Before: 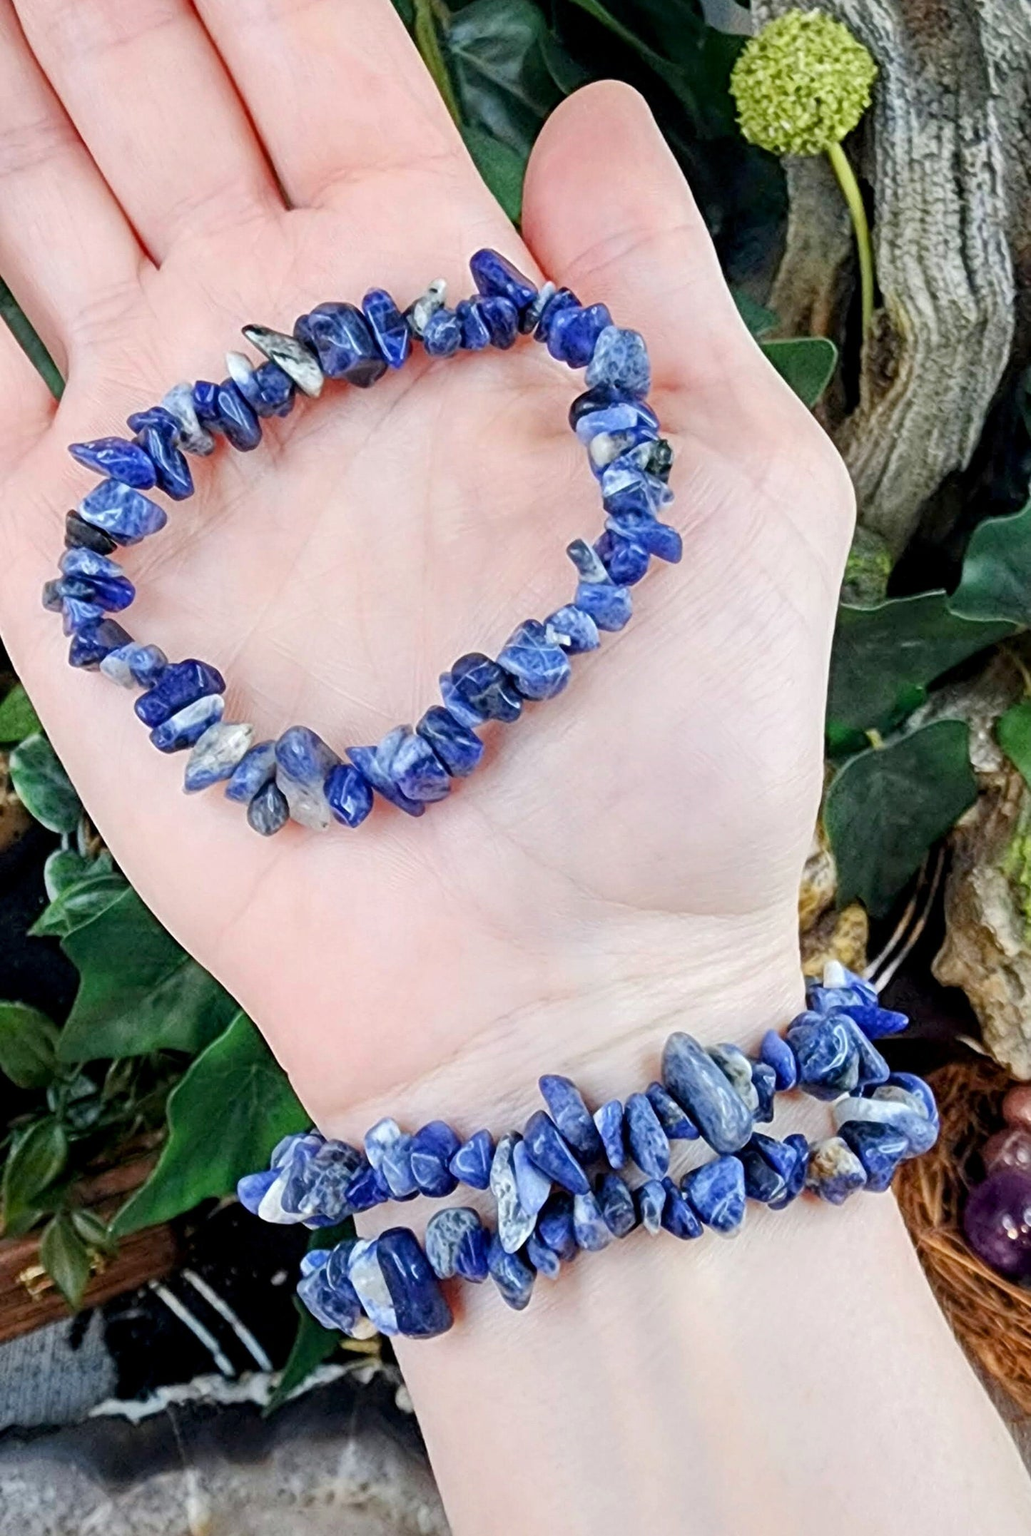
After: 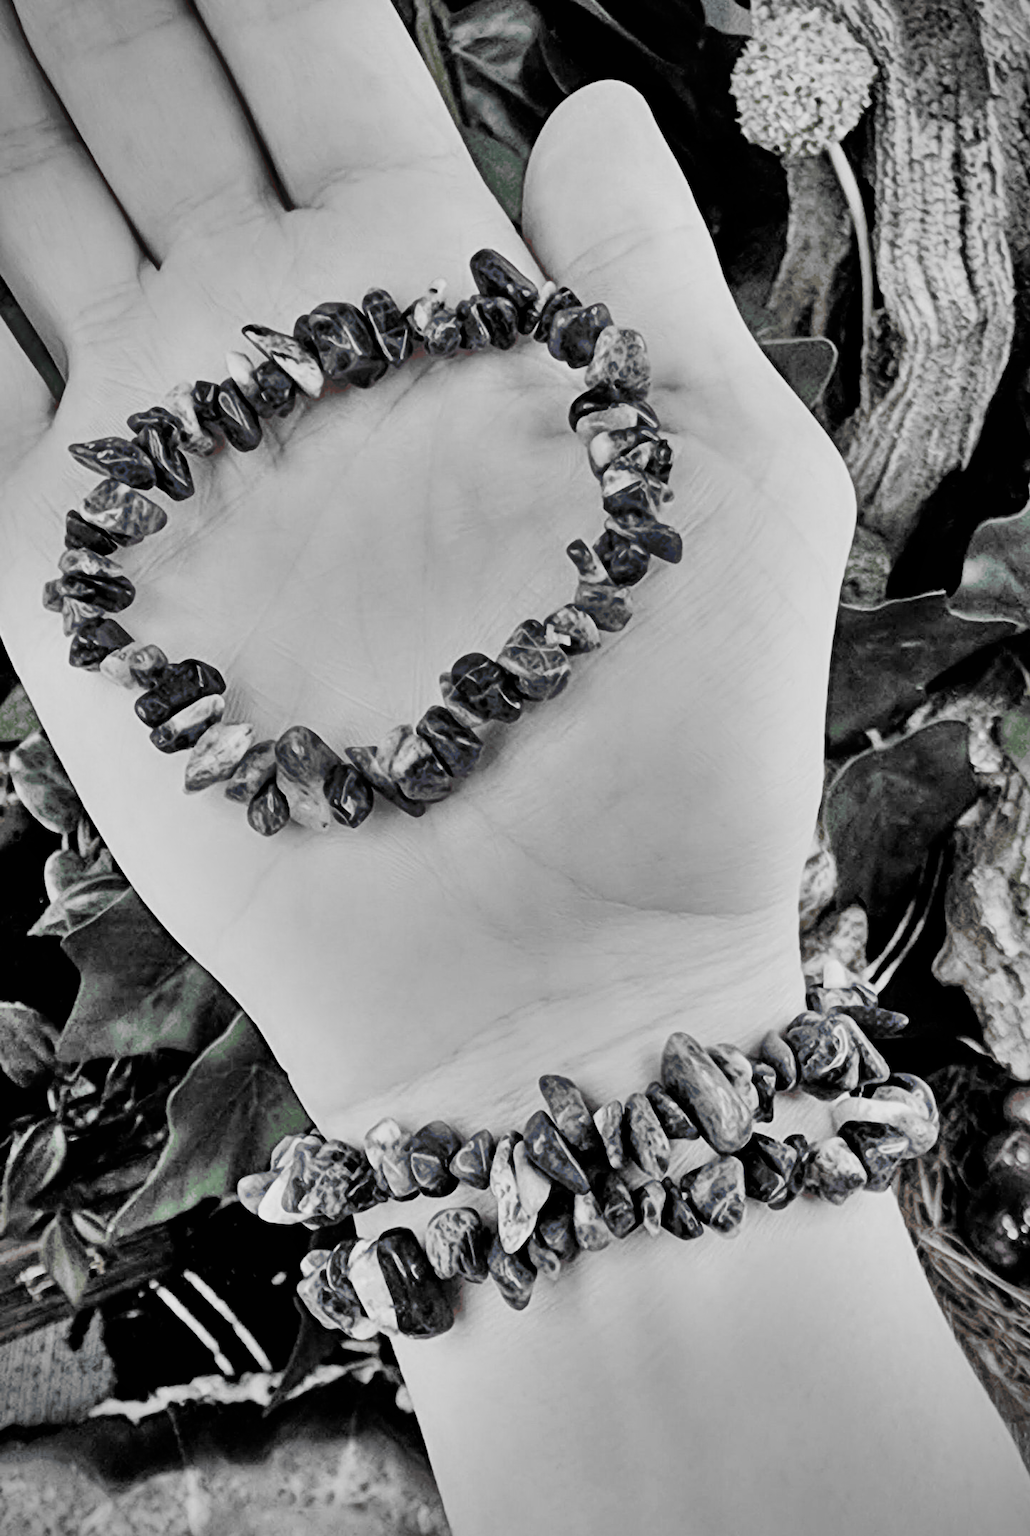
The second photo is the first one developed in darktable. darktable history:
vignetting: fall-off start 99.58%, fall-off radius 65.19%, automatic ratio true
filmic rgb: black relative exposure -5.07 EV, white relative exposure 3.53 EV, hardness 3.18, contrast 1.402, highlights saturation mix -48.58%, preserve chrominance no, color science v3 (2019), use custom middle-gray values true, iterations of high-quality reconstruction 10
shadows and highlights: shadows 79.62, white point adjustment -9.22, highlights -61.29, soften with gaussian
exposure: black level correction 0, exposure 0.698 EV, compensate highlight preservation false
color balance rgb: highlights gain › chroma 3.097%, highlights gain › hue 77.34°, global offset › luminance 0.396%, global offset › chroma 0.205%, global offset › hue 255.59°, white fulcrum 1.01 EV, linear chroma grading › shadows -3.185%, linear chroma grading › highlights -4.4%, perceptual saturation grading › global saturation -2.351%, perceptual saturation grading › highlights -7.185%, perceptual saturation grading › mid-tones 8.659%, perceptual saturation grading › shadows 3.113%
